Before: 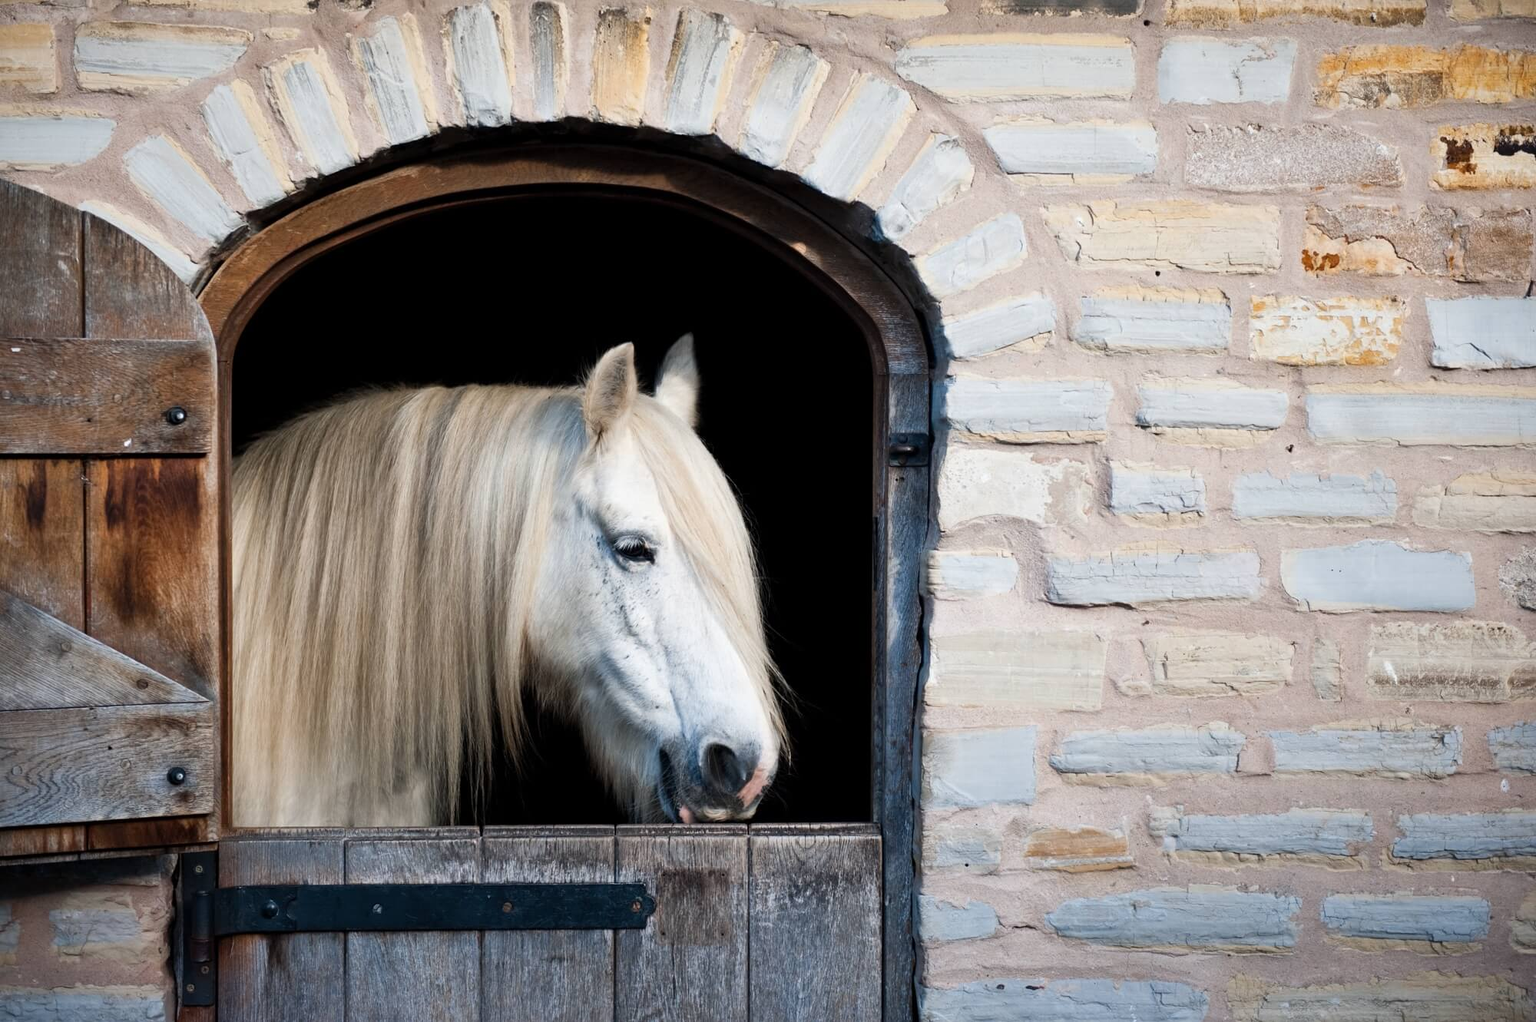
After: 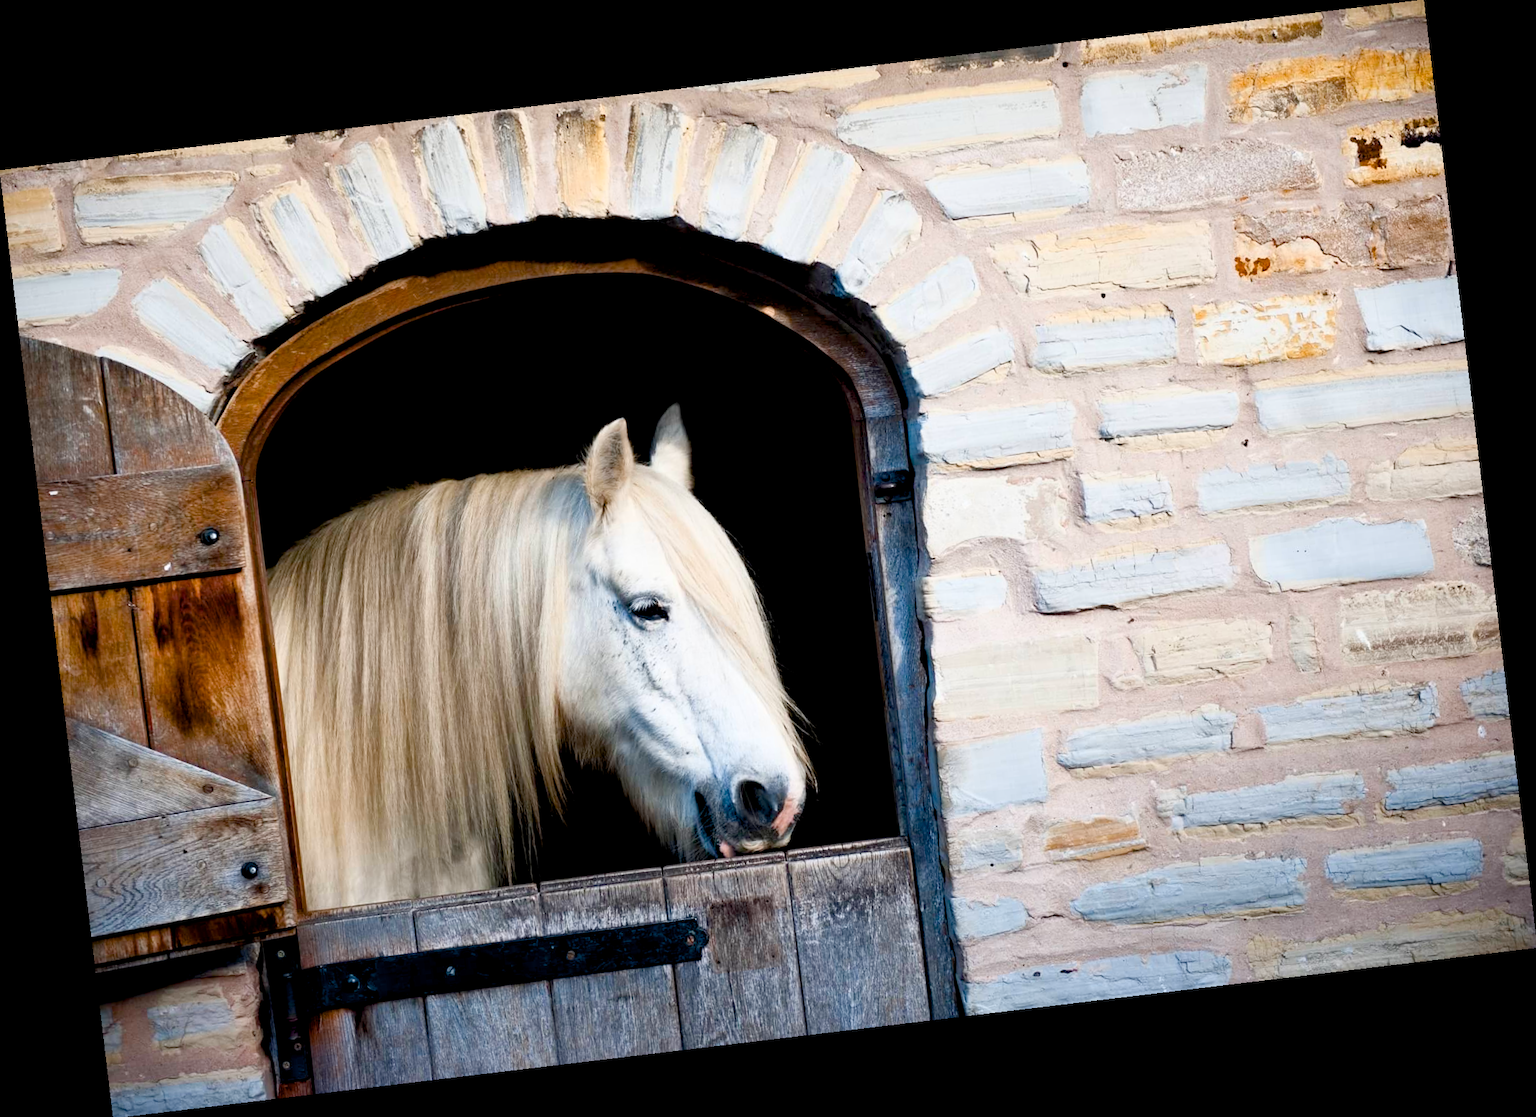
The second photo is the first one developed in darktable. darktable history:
rotate and perspective: rotation -6.83°, automatic cropping off
base curve: curves: ch0 [(0, 0) (0.666, 0.806) (1, 1)]
color balance rgb: perceptual saturation grading › global saturation 20%, perceptual saturation grading › highlights -25%, perceptual saturation grading › shadows 50%
levels: levels [0, 0.499, 1]
exposure: black level correction 0.009, exposure 0.014 EV, compensate highlight preservation false
